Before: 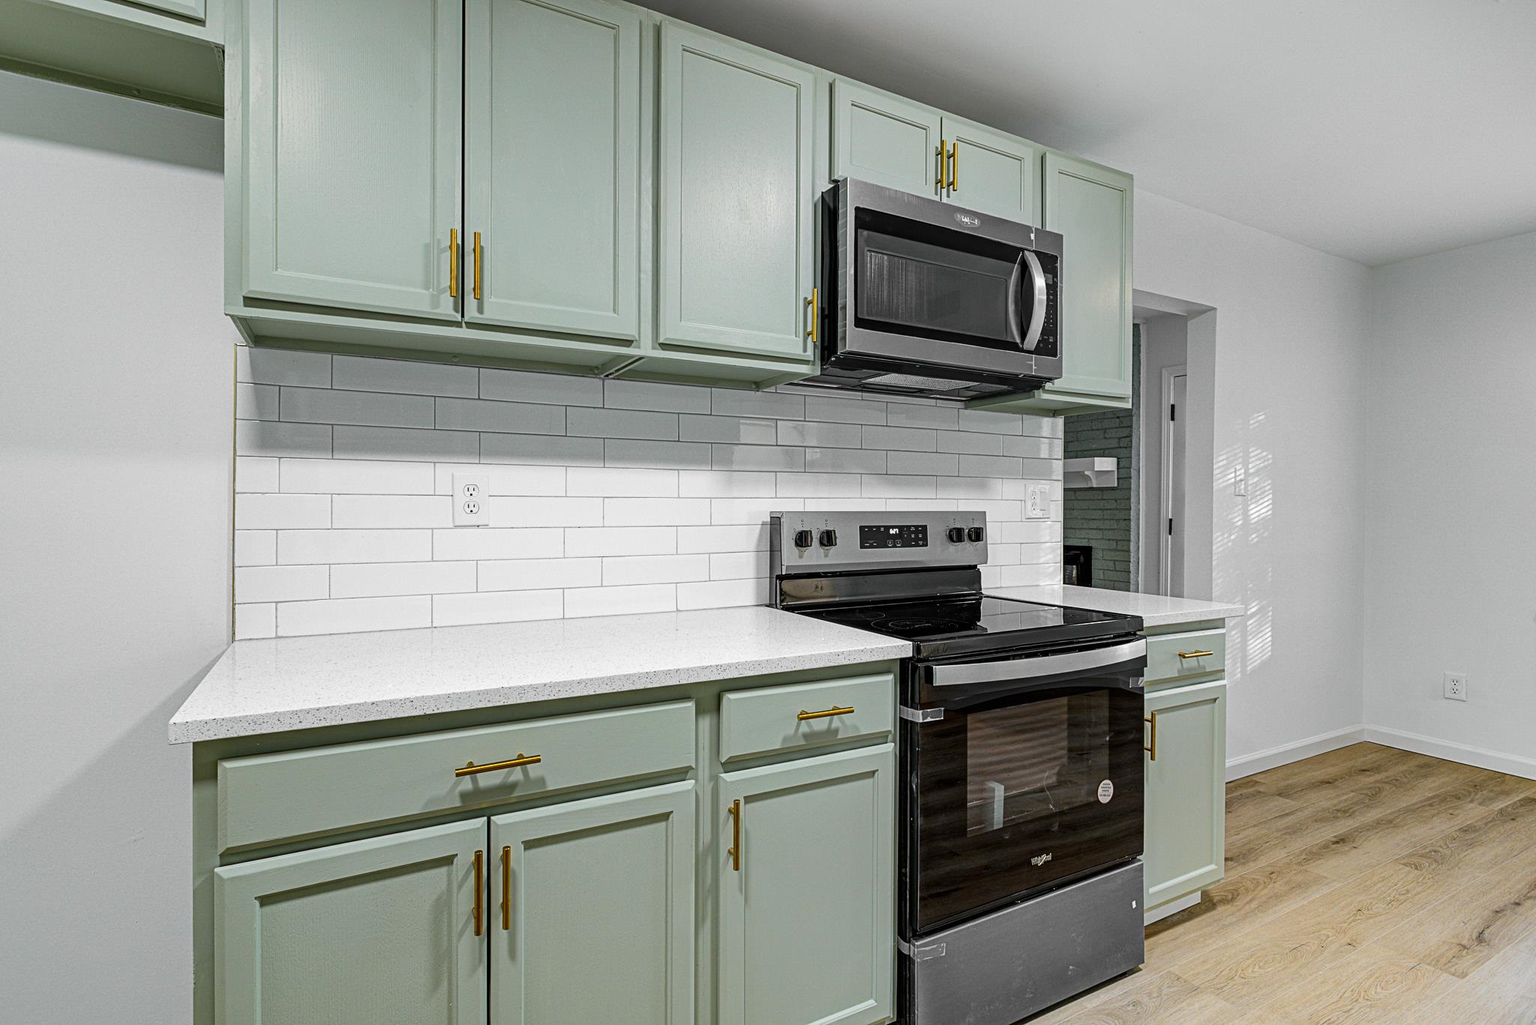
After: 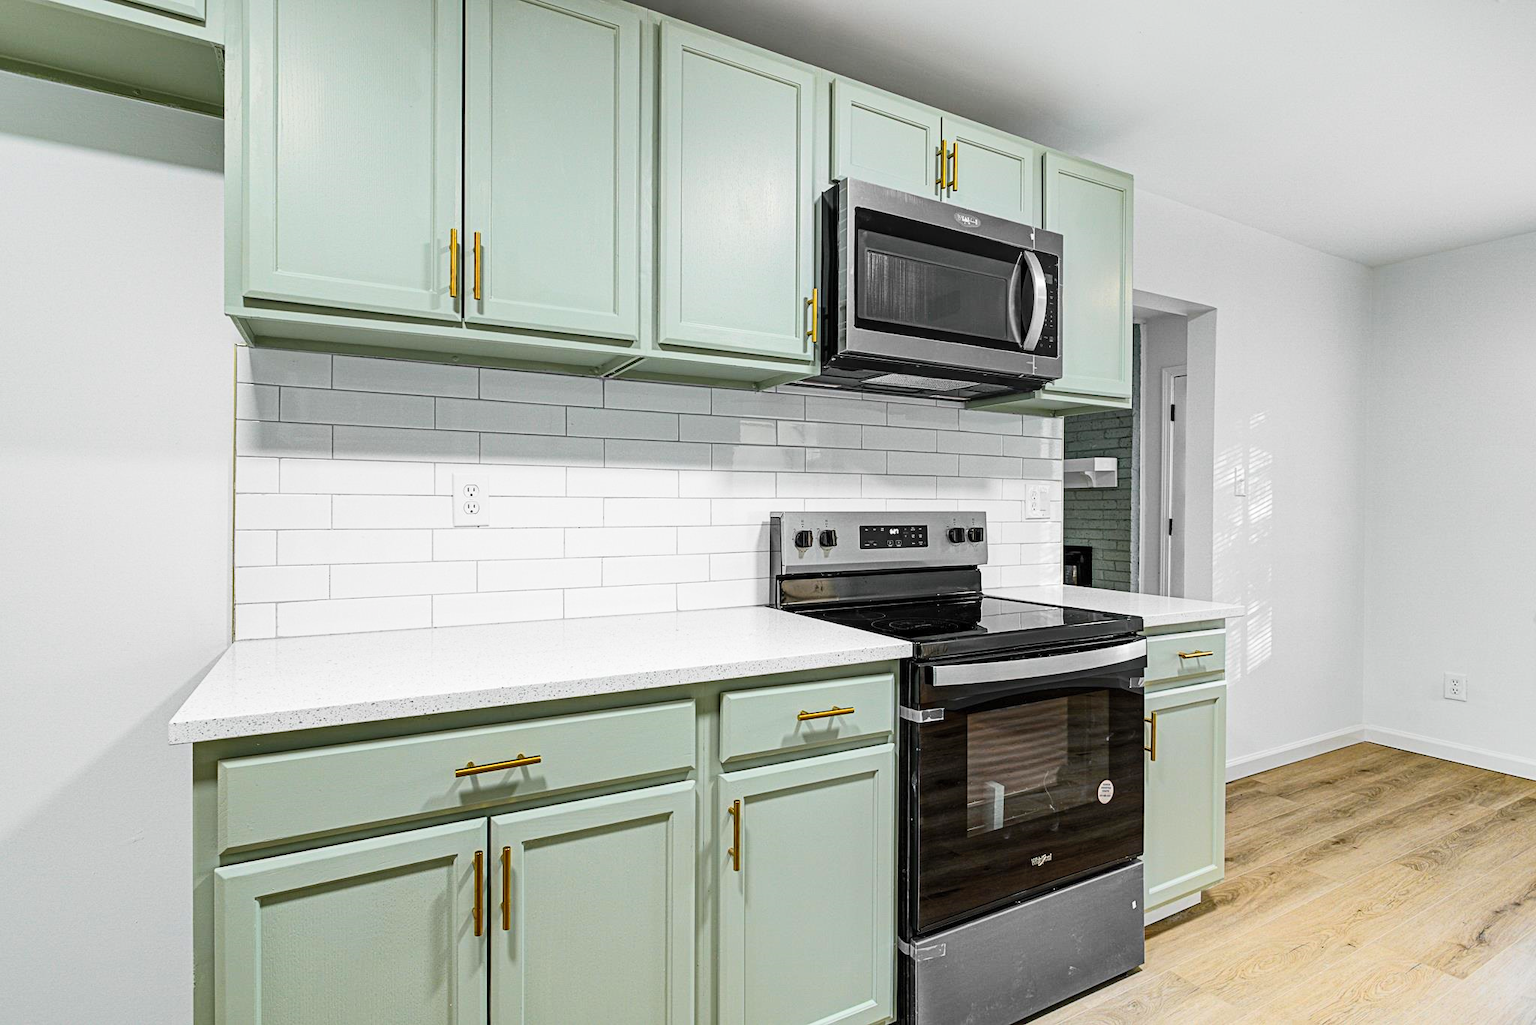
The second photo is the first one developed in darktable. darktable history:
contrast brightness saturation: contrast 0.201, brightness 0.168, saturation 0.221
